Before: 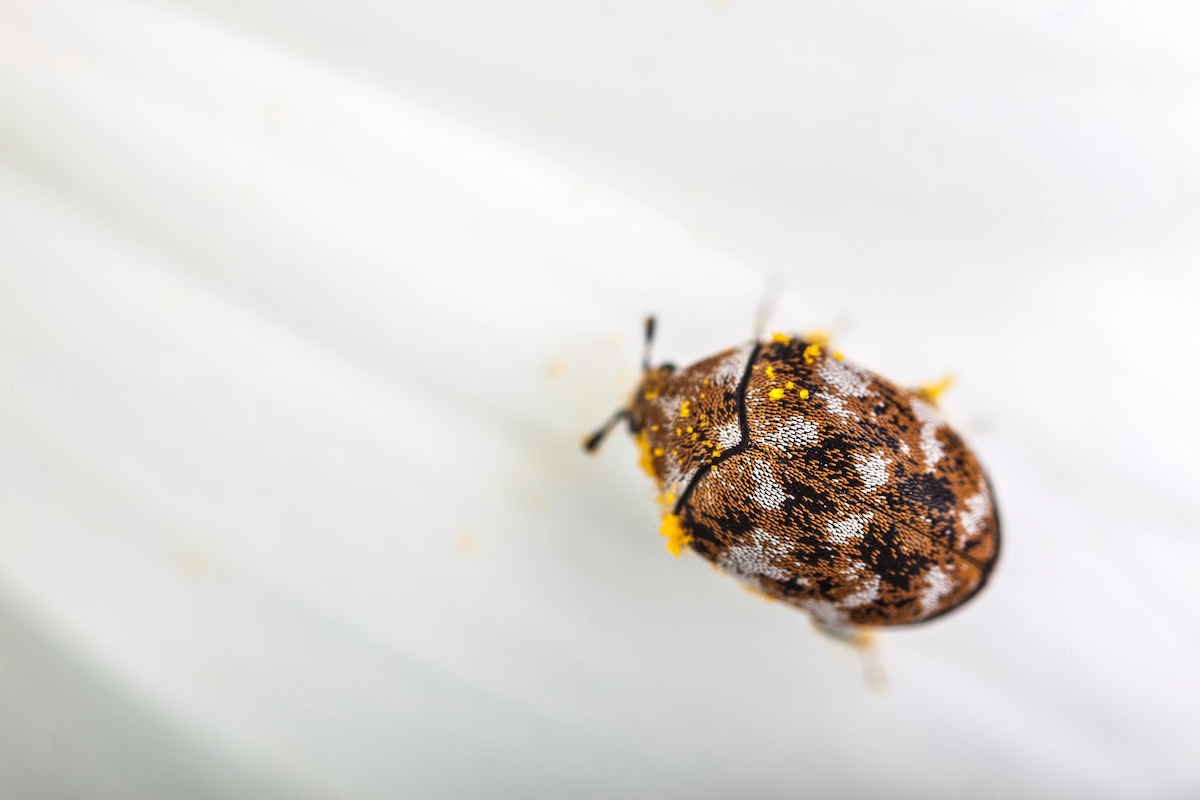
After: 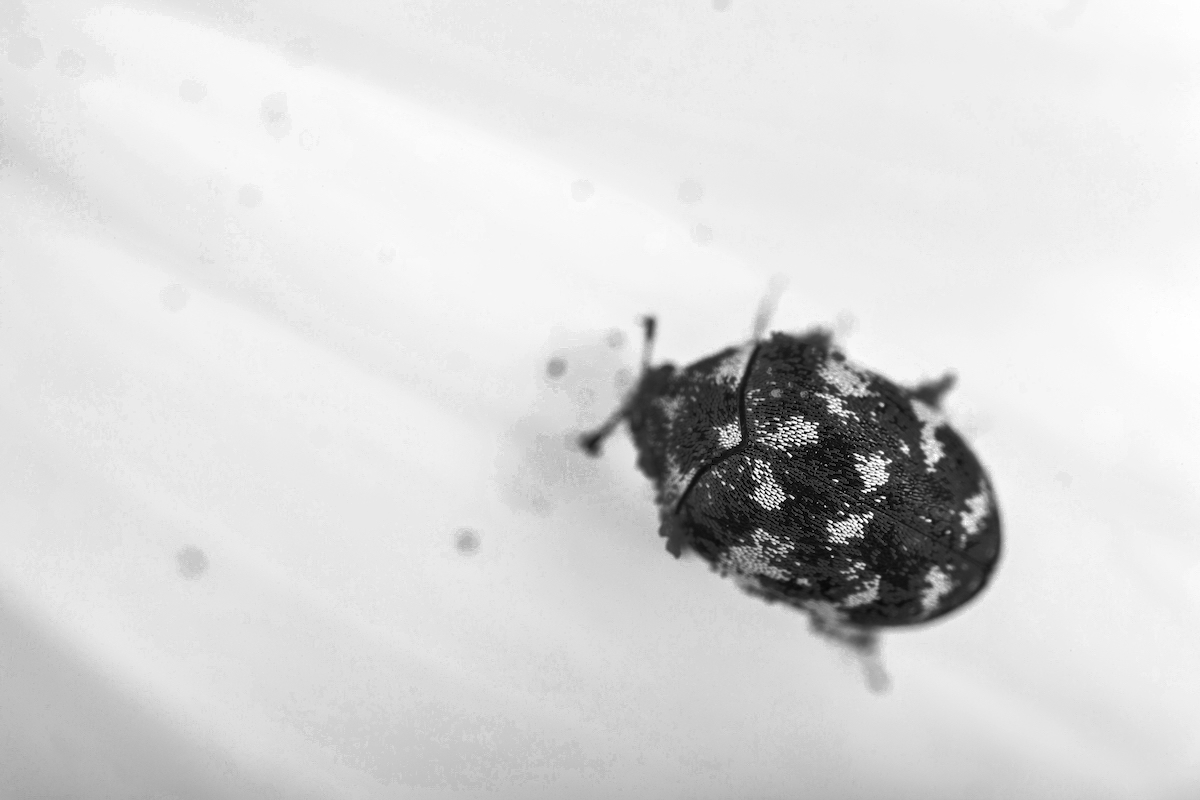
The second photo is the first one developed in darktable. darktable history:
color zones: curves: ch0 [(0.002, 0.429) (0.121, 0.212) (0.198, 0.113) (0.276, 0.344) (0.331, 0.541) (0.41, 0.56) (0.482, 0.289) (0.619, 0.227) (0.721, 0.18) (0.821, 0.435) (0.928, 0.555) (1, 0.587)]; ch1 [(0, 0) (0.143, 0) (0.286, 0) (0.429, 0) (0.571, 0) (0.714, 0) (0.857, 0)], mix 39.56%
